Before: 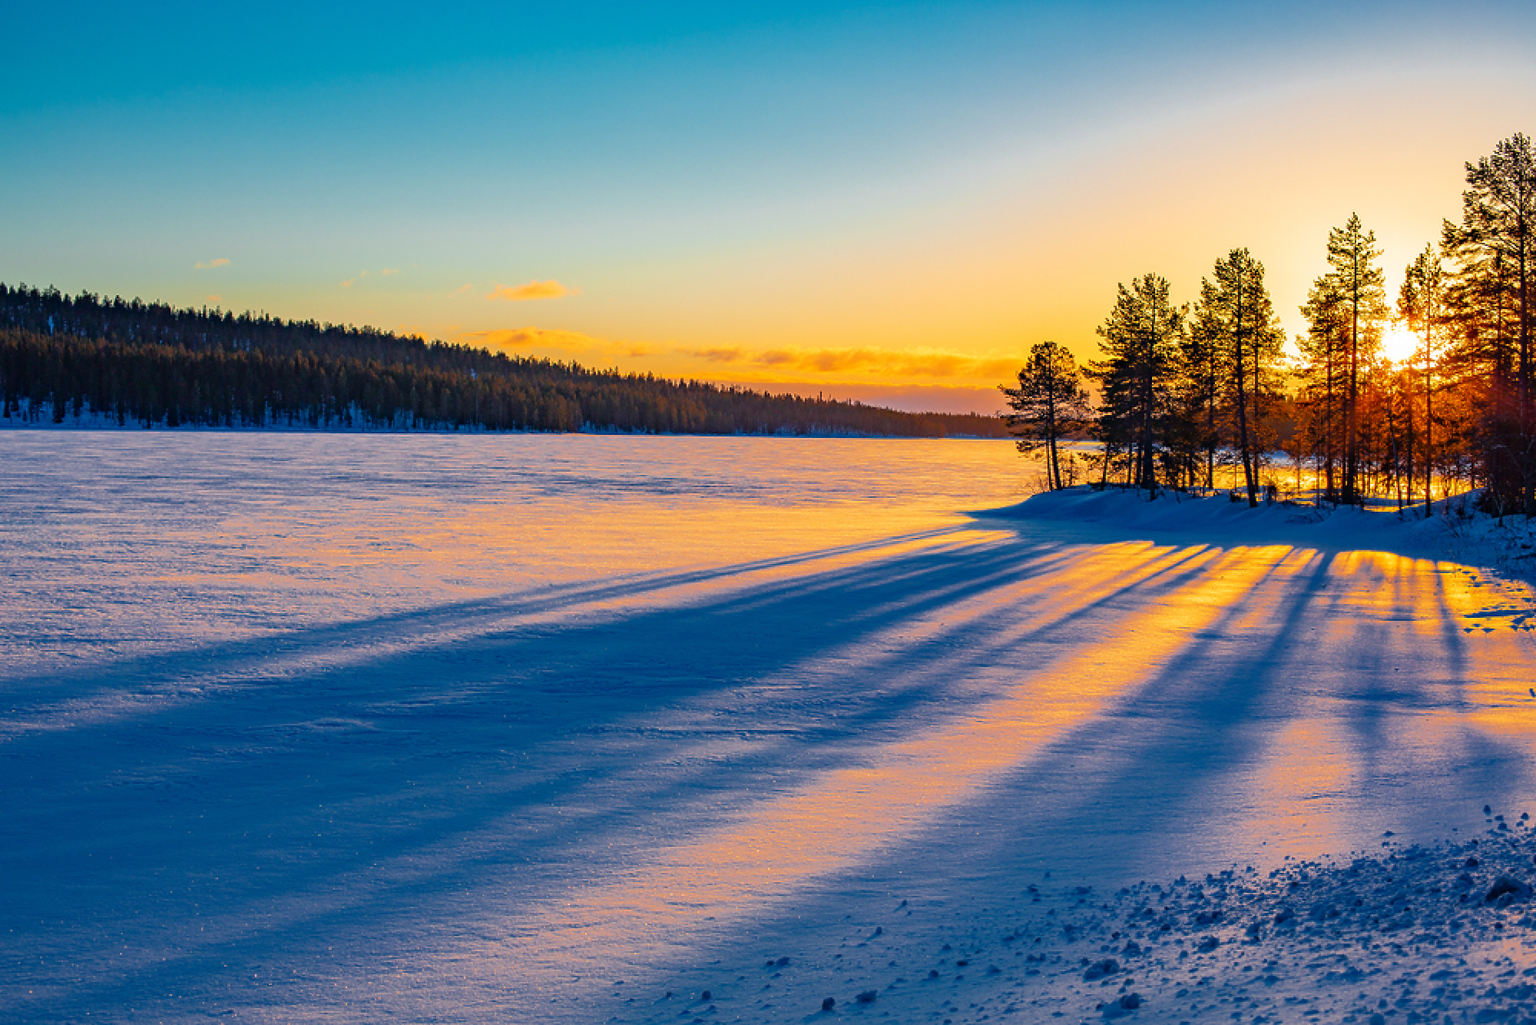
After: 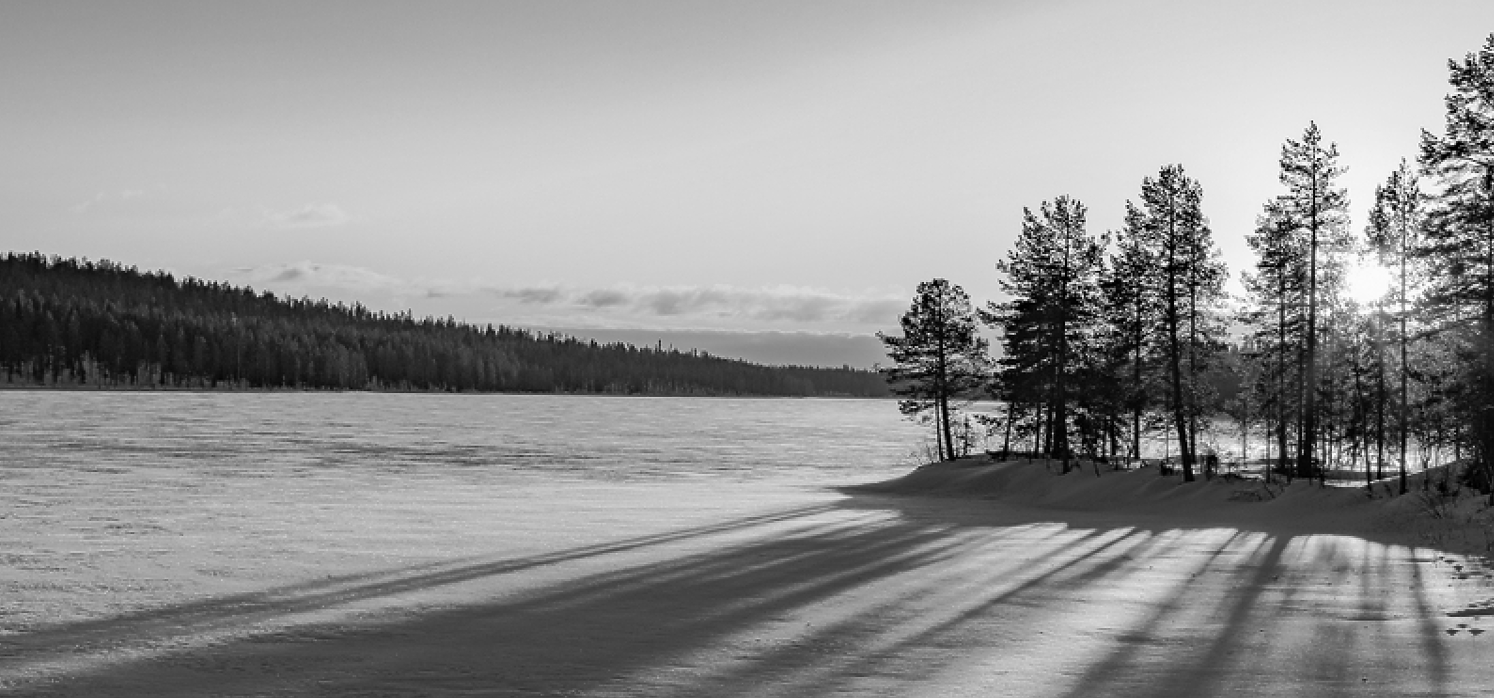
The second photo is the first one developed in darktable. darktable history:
tone equalizer: on, module defaults
crop: left 18.38%, top 11.092%, right 2.134%, bottom 33.217%
monochrome: on, module defaults
